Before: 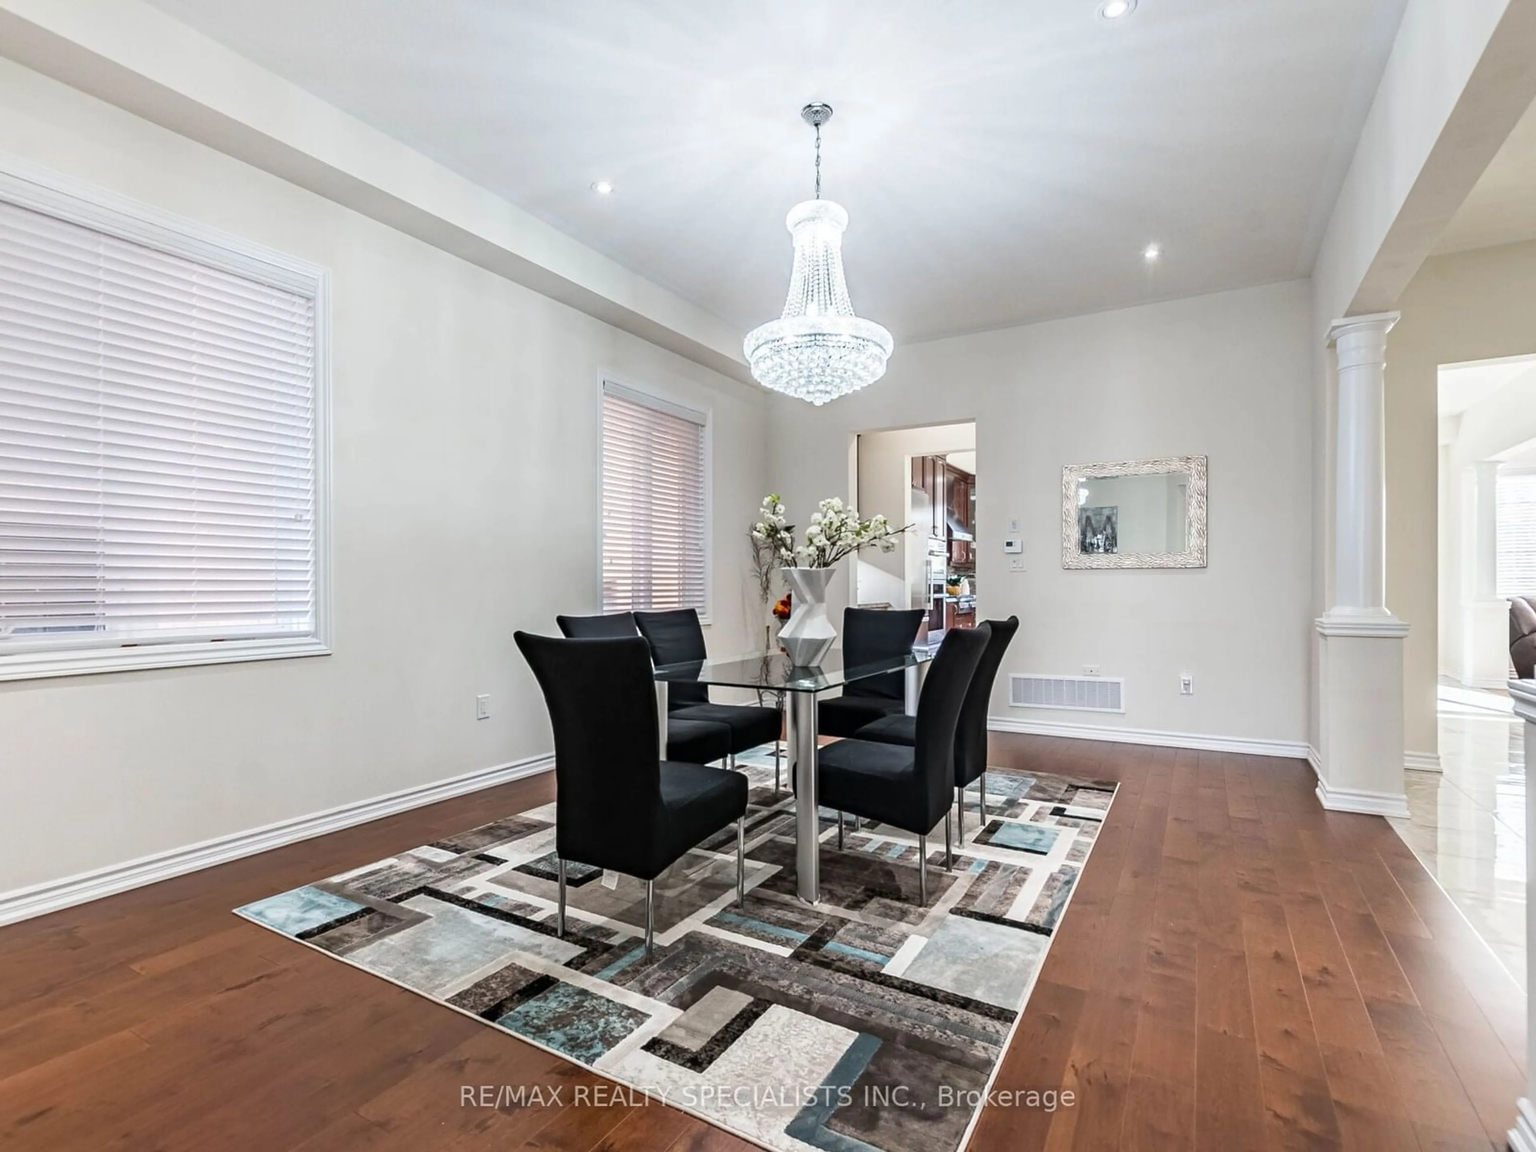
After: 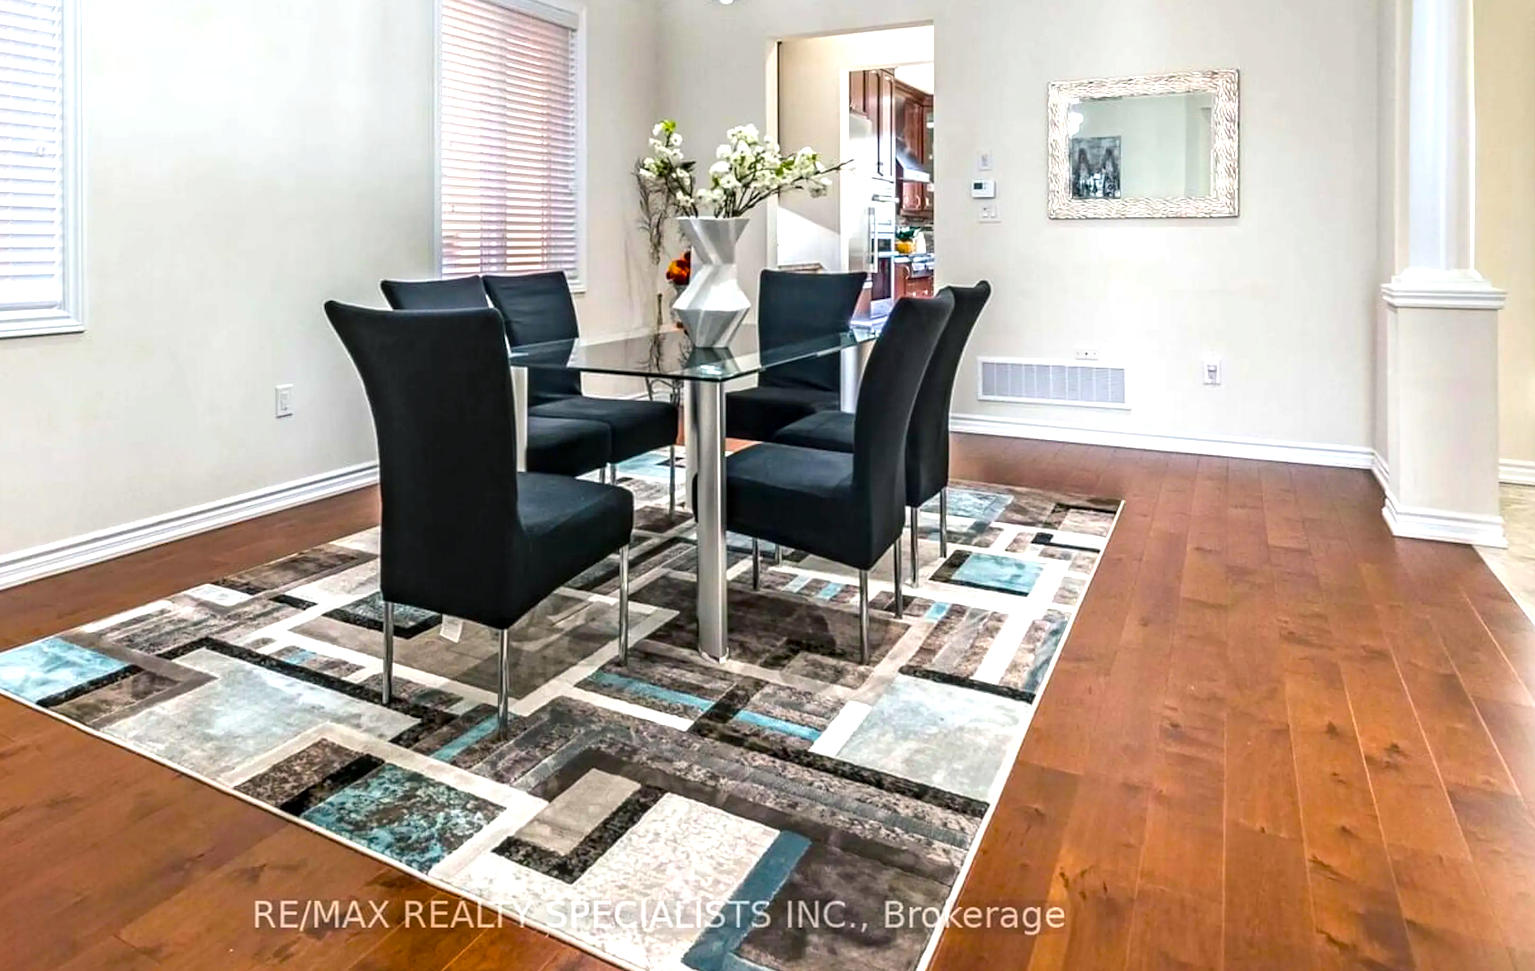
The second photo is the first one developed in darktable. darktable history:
exposure: exposure 0.571 EV, compensate highlight preservation false
color balance rgb: shadows lift › chroma 2.019%, shadows lift › hue 217.86°, linear chroma grading › global chroma 22.912%, perceptual saturation grading › global saturation 30.807%
crop and rotate: left 17.46%, top 35.026%, right 6.719%, bottom 0.984%
local contrast: detail 130%
